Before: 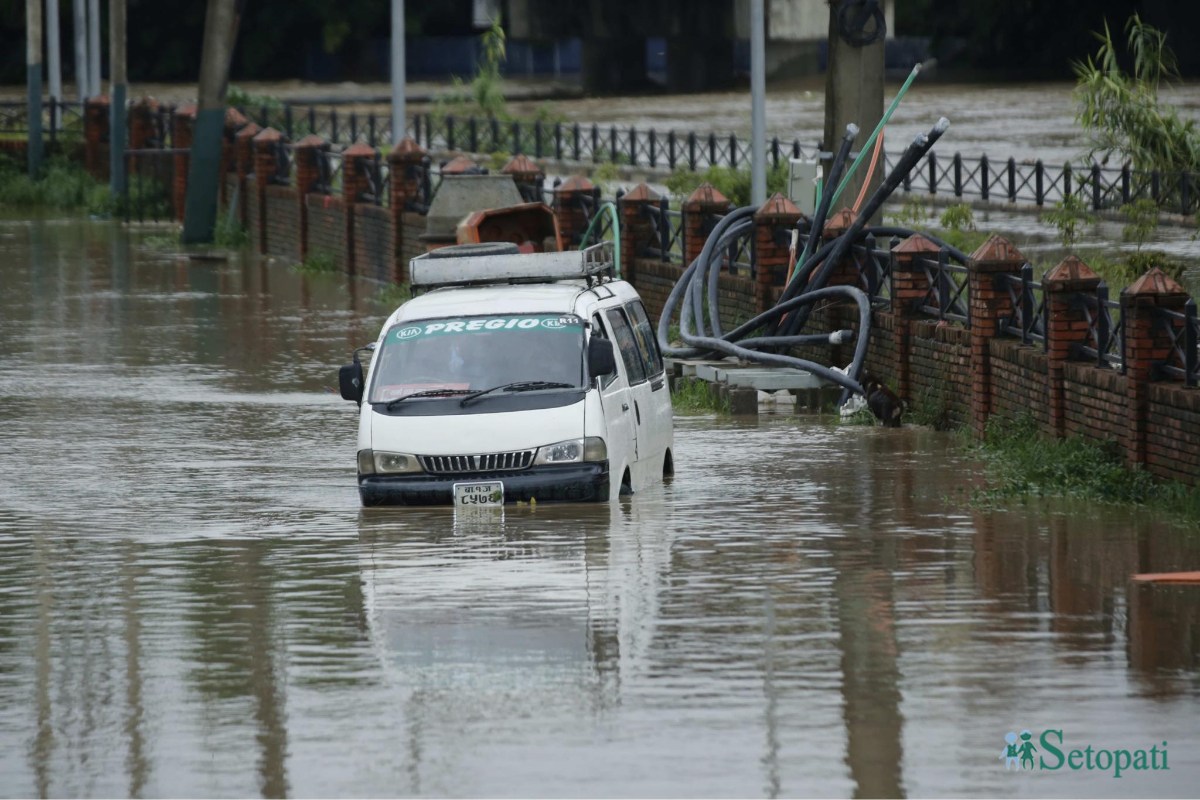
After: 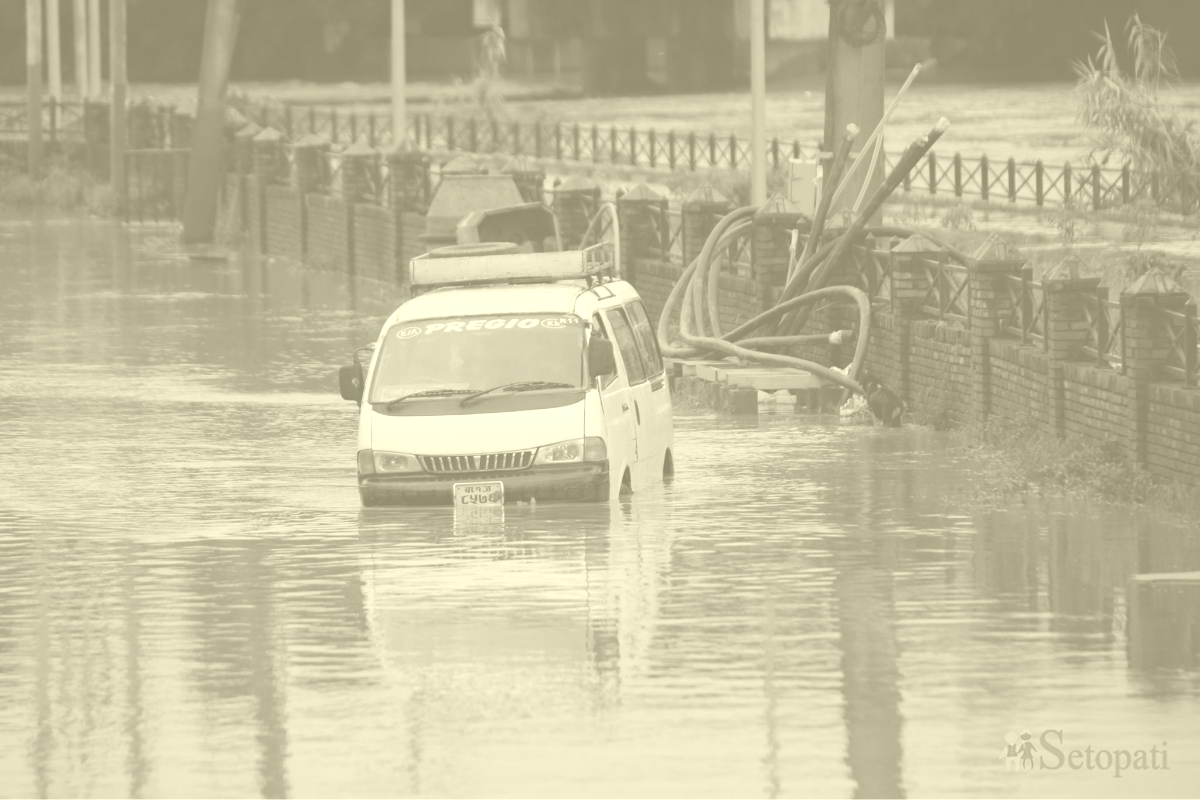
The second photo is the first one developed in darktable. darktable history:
colorize: hue 43.2°, saturation 40%, version 1
color correction: highlights a* 1.12, highlights b* 24.26, shadows a* 15.58, shadows b* 24.26
